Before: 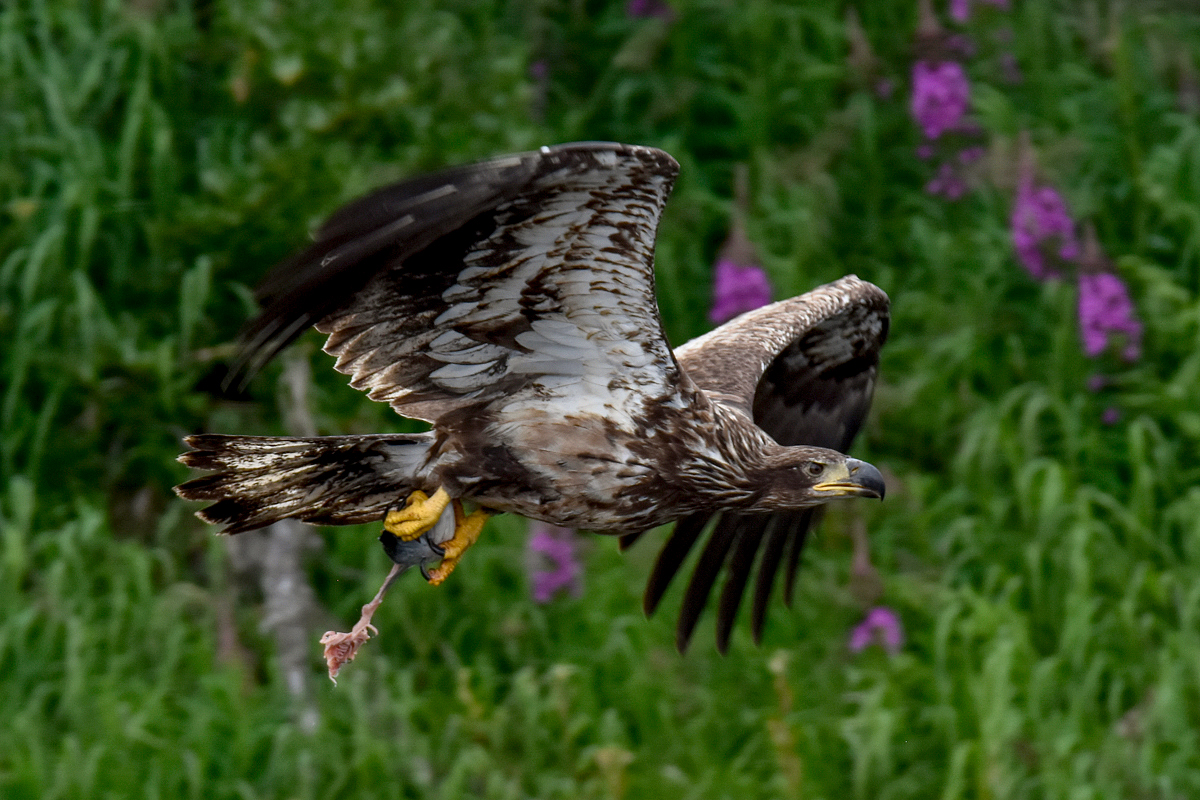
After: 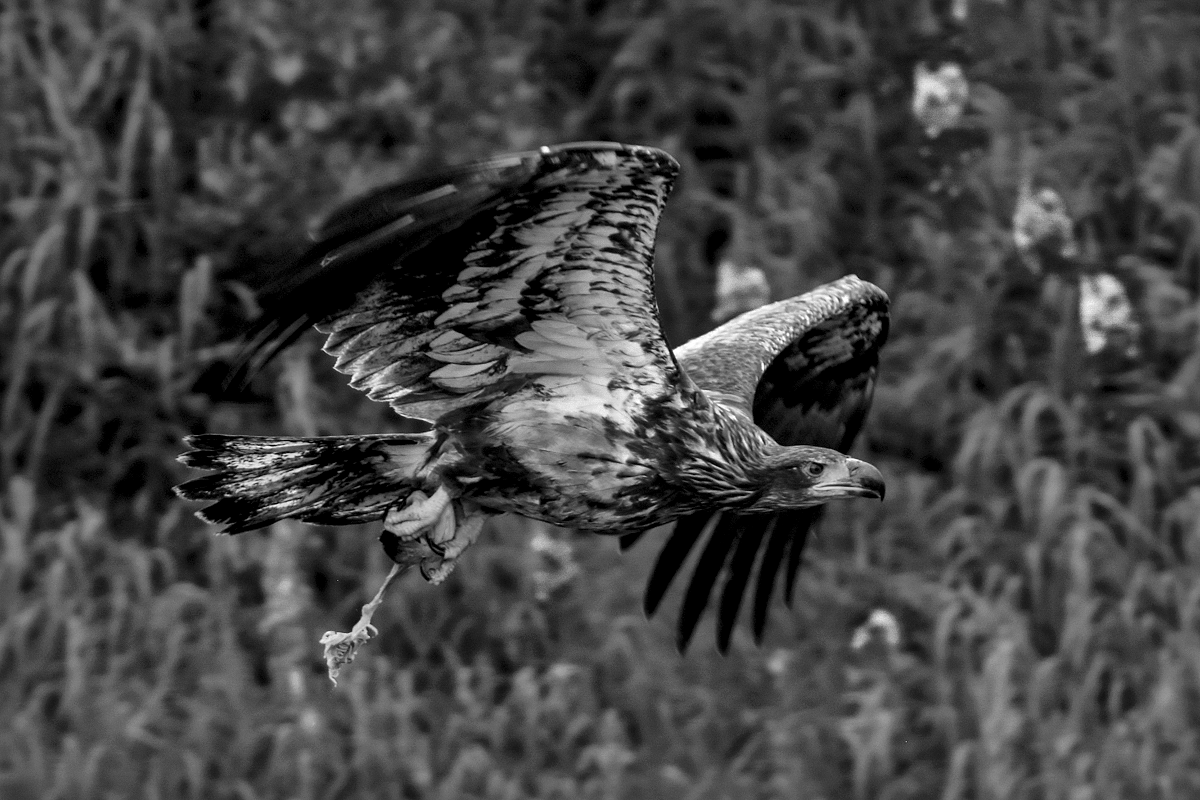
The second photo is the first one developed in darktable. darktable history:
color zones: curves: ch0 [(0, 0.613) (0.01, 0.613) (0.245, 0.448) (0.498, 0.529) (0.642, 0.665) (0.879, 0.777) (0.99, 0.613)]; ch1 [(0, 0) (0.143, 0) (0.286, 0) (0.429, 0) (0.571, 0) (0.714, 0) (0.857, 0)]
local contrast: mode bilateral grid, contrast 20, coarseness 49, detail 159%, midtone range 0.2
